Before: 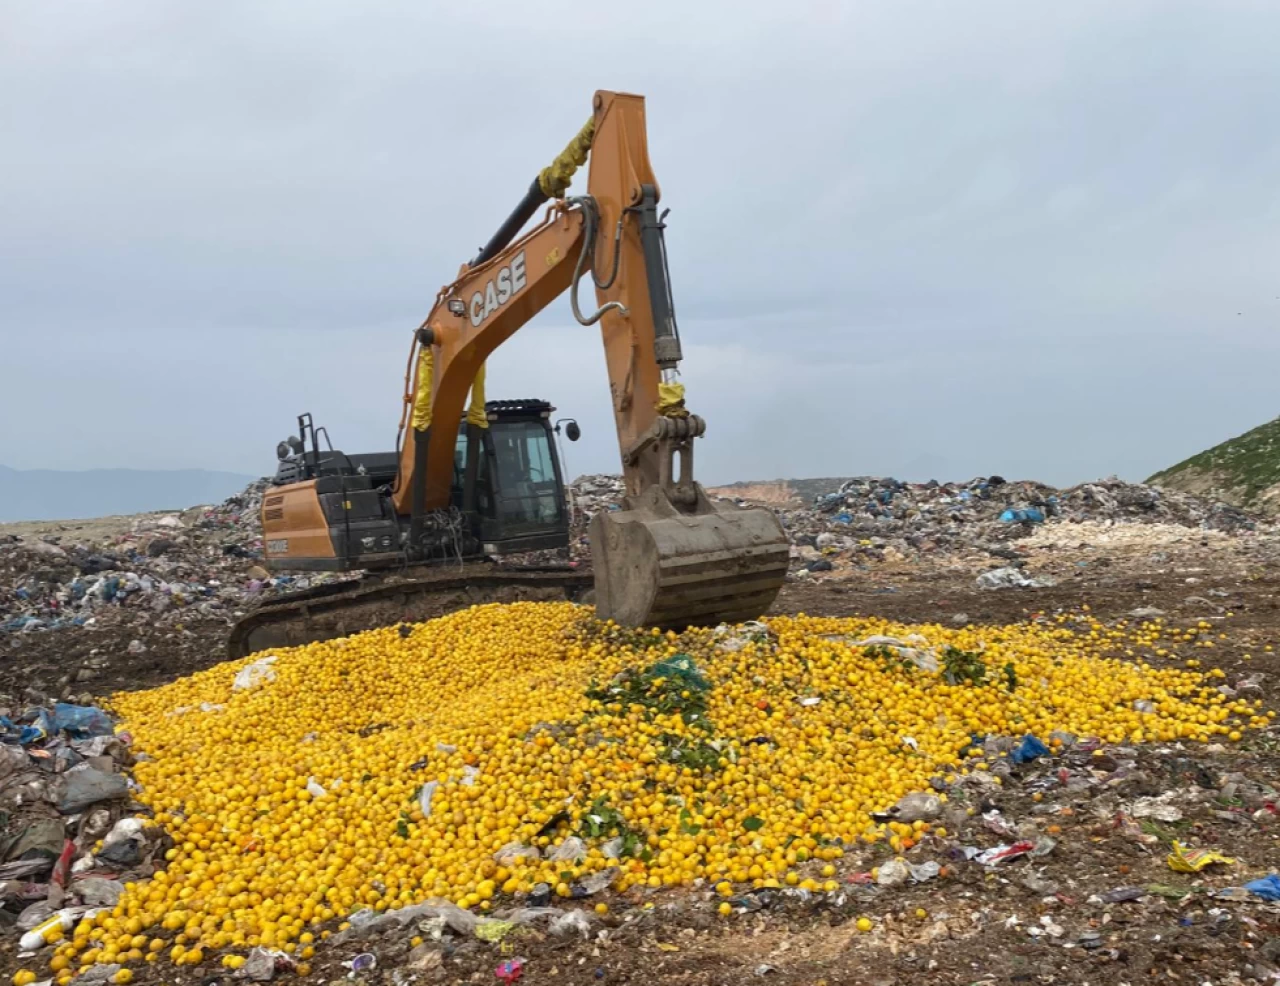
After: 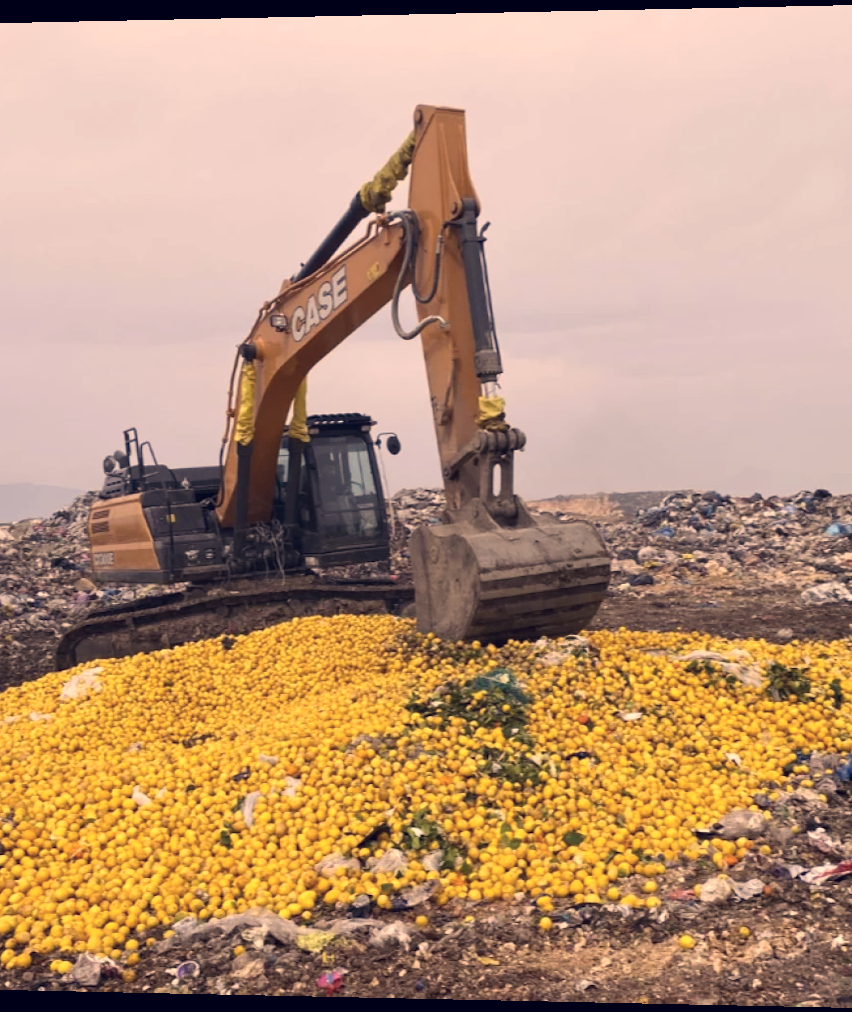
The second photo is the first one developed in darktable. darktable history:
crop and rotate: left 12.673%, right 20.66%
tone curve: curves: ch0 [(0, 0) (0.251, 0.254) (0.689, 0.733) (1, 1)]
color correction: highlights a* 19.59, highlights b* 27.49, shadows a* 3.46, shadows b* -17.28, saturation 0.73
rotate and perspective: lens shift (horizontal) -0.055, automatic cropping off
